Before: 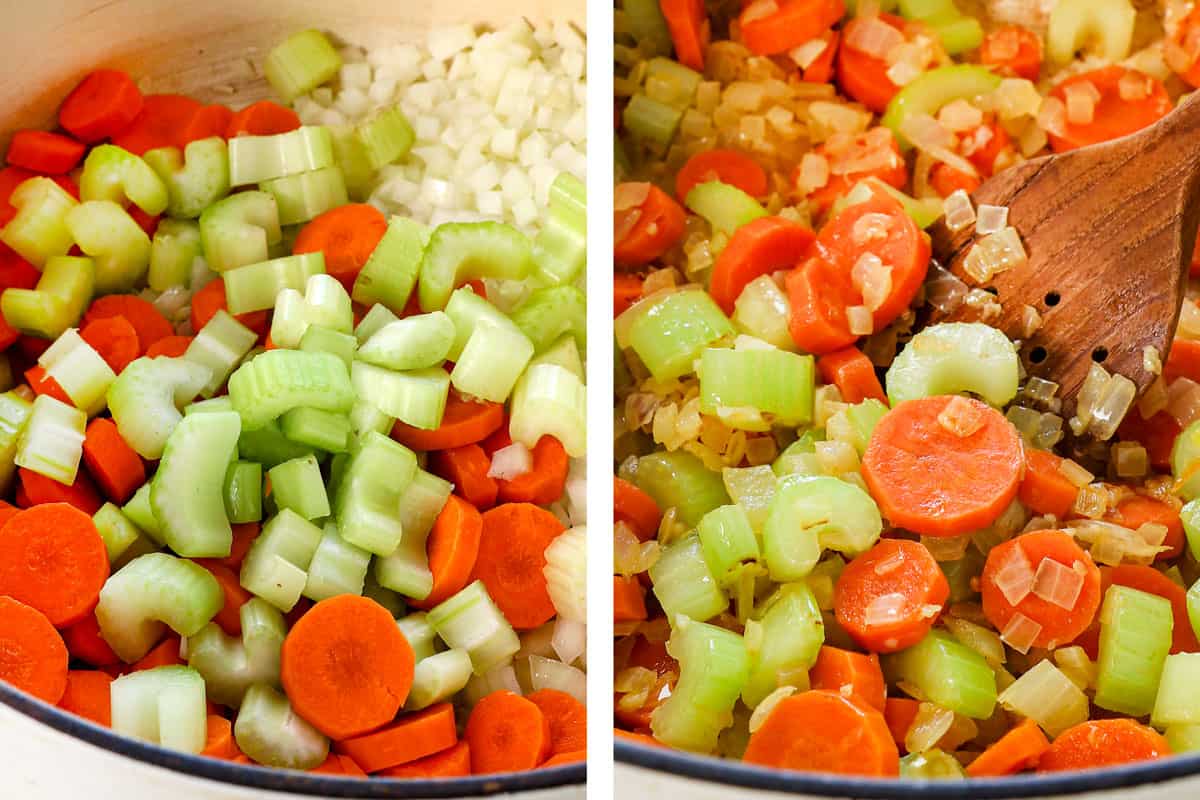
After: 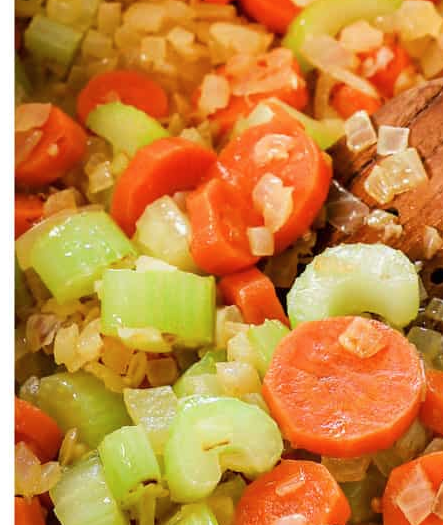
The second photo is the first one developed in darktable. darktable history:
crop and rotate: left 49.936%, top 10.094%, right 13.136%, bottom 24.256%
contrast brightness saturation: saturation -0.05
